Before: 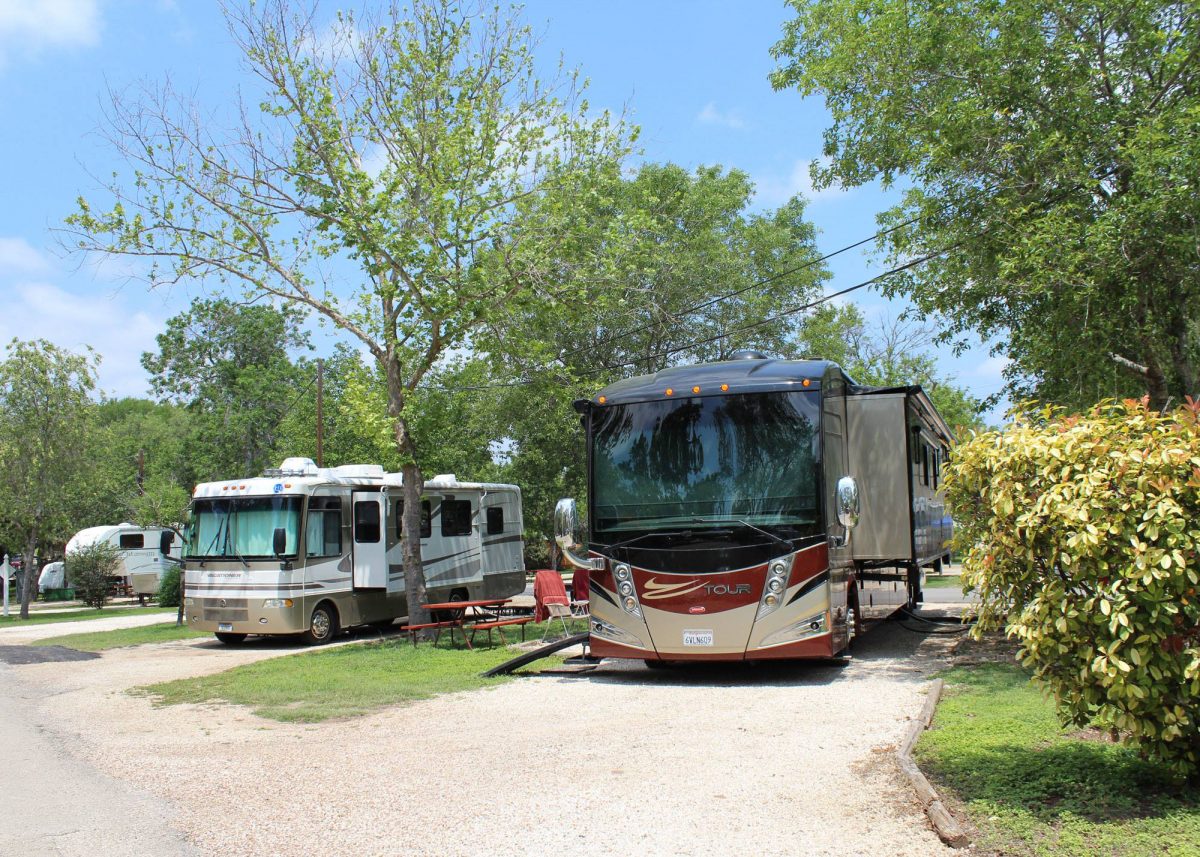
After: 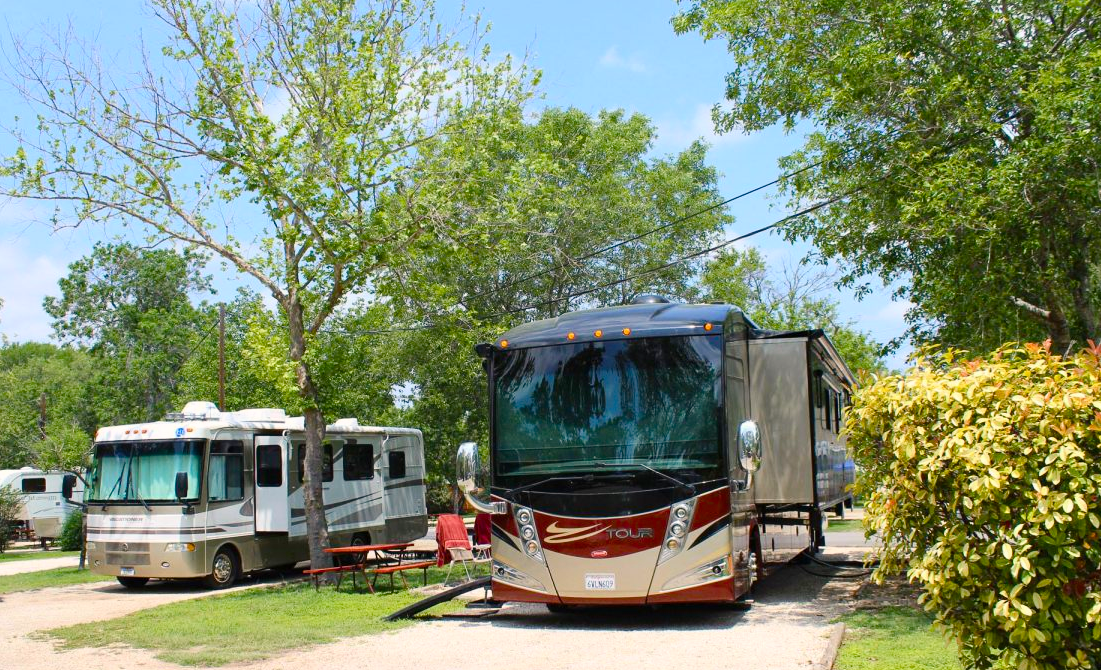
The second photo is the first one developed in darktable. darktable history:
crop: left 8.23%, top 6.558%, bottom 15.253%
contrast brightness saturation: contrast 0.149, brightness 0.054
color balance rgb: highlights gain › chroma 1.37%, highlights gain › hue 51.03°, linear chroma grading › global chroma 2.939%, perceptual saturation grading › global saturation 20.61%, perceptual saturation grading › highlights -19.673%, perceptual saturation grading › shadows 29.398%, global vibrance 20%
